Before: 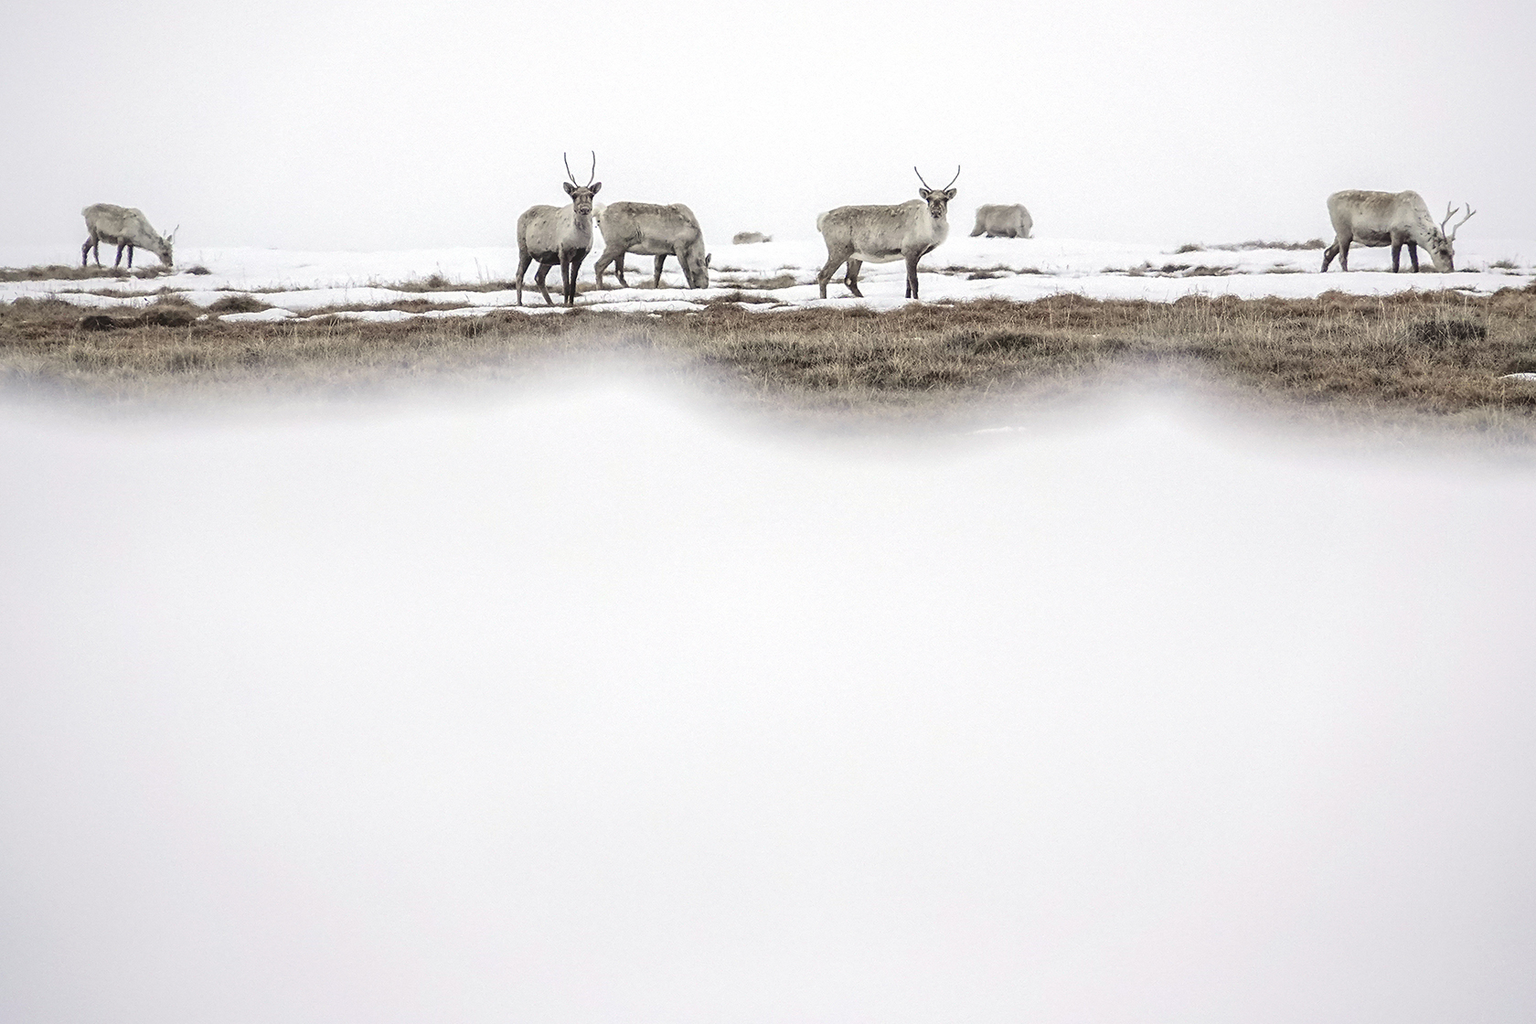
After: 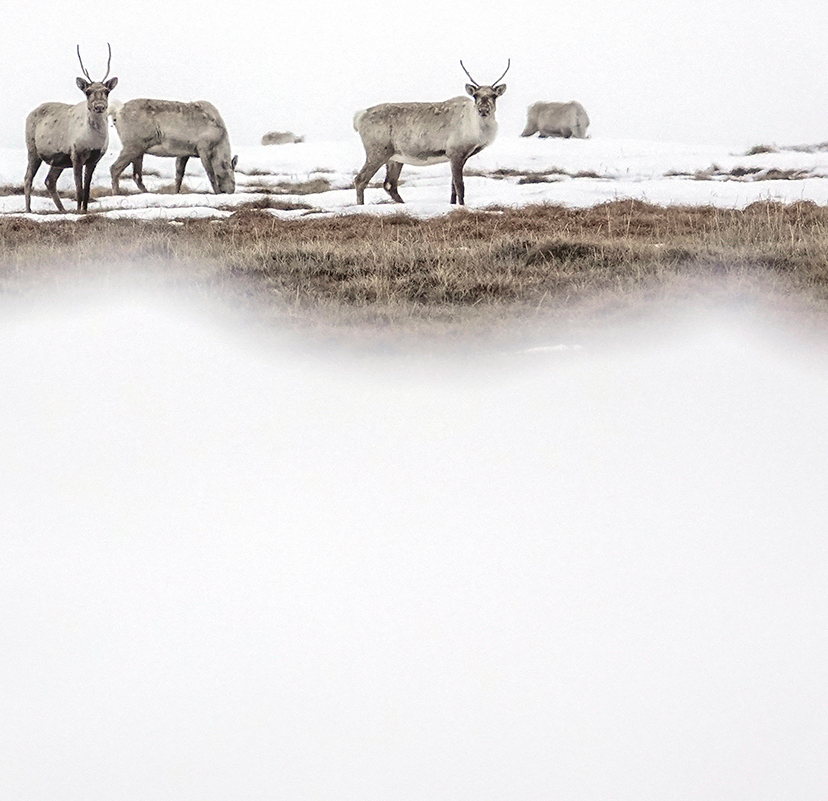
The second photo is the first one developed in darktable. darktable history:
crop: left 32.166%, top 10.955%, right 18.512%, bottom 17.454%
